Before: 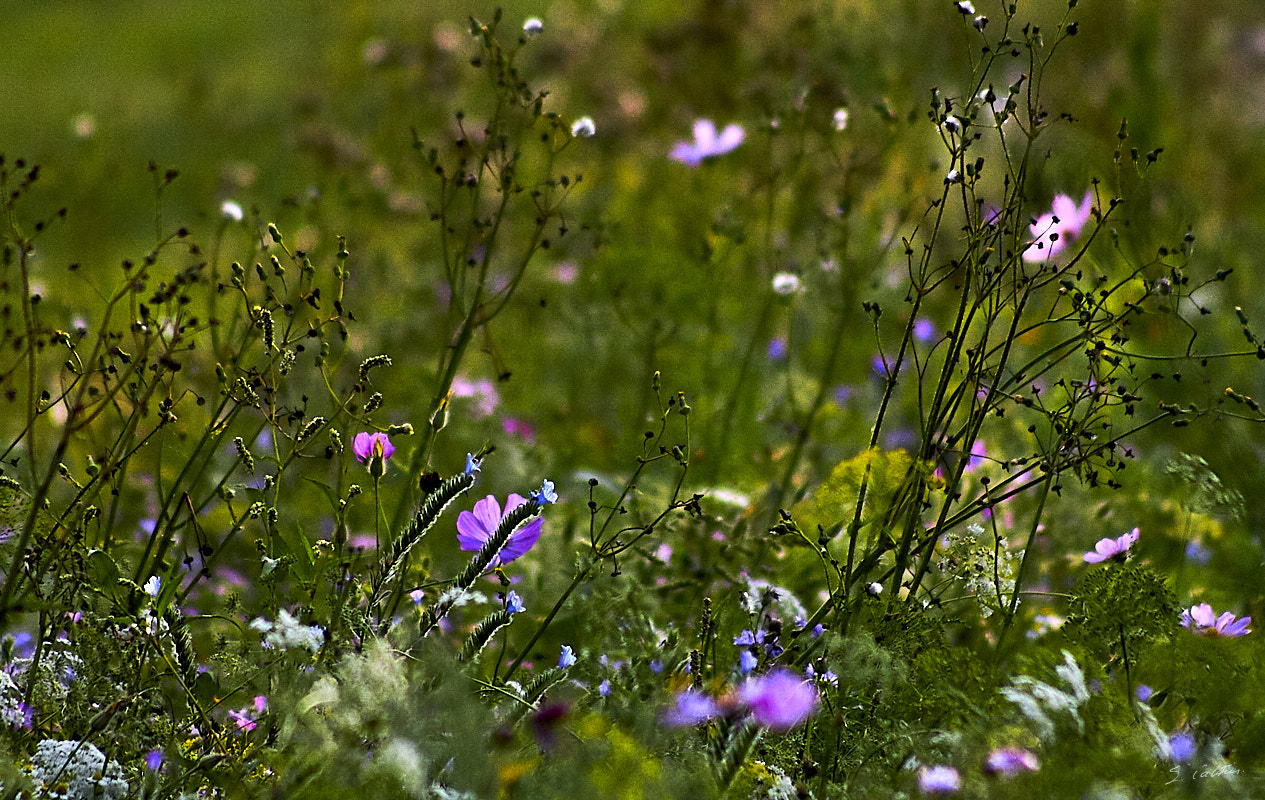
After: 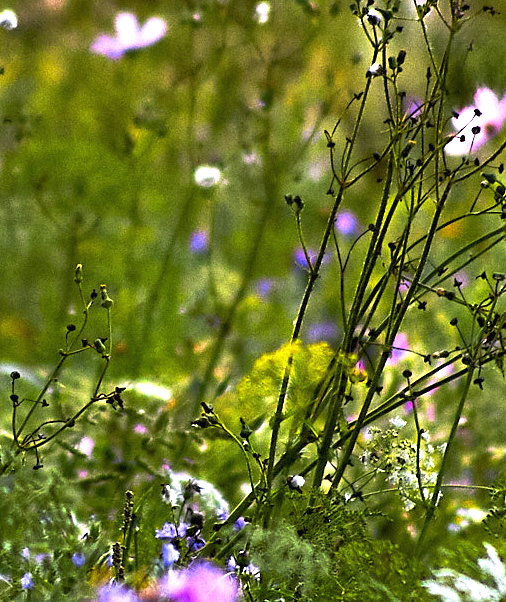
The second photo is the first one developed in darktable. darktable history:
crop: left 45.721%, top 13.393%, right 14.118%, bottom 10.01%
white balance: red 1, blue 1
shadows and highlights: shadows 20.91, highlights -82.73, soften with gaussian
exposure: black level correction 0, exposure 0.95 EV, compensate exposure bias true, compensate highlight preservation false
tone equalizer: on, module defaults
